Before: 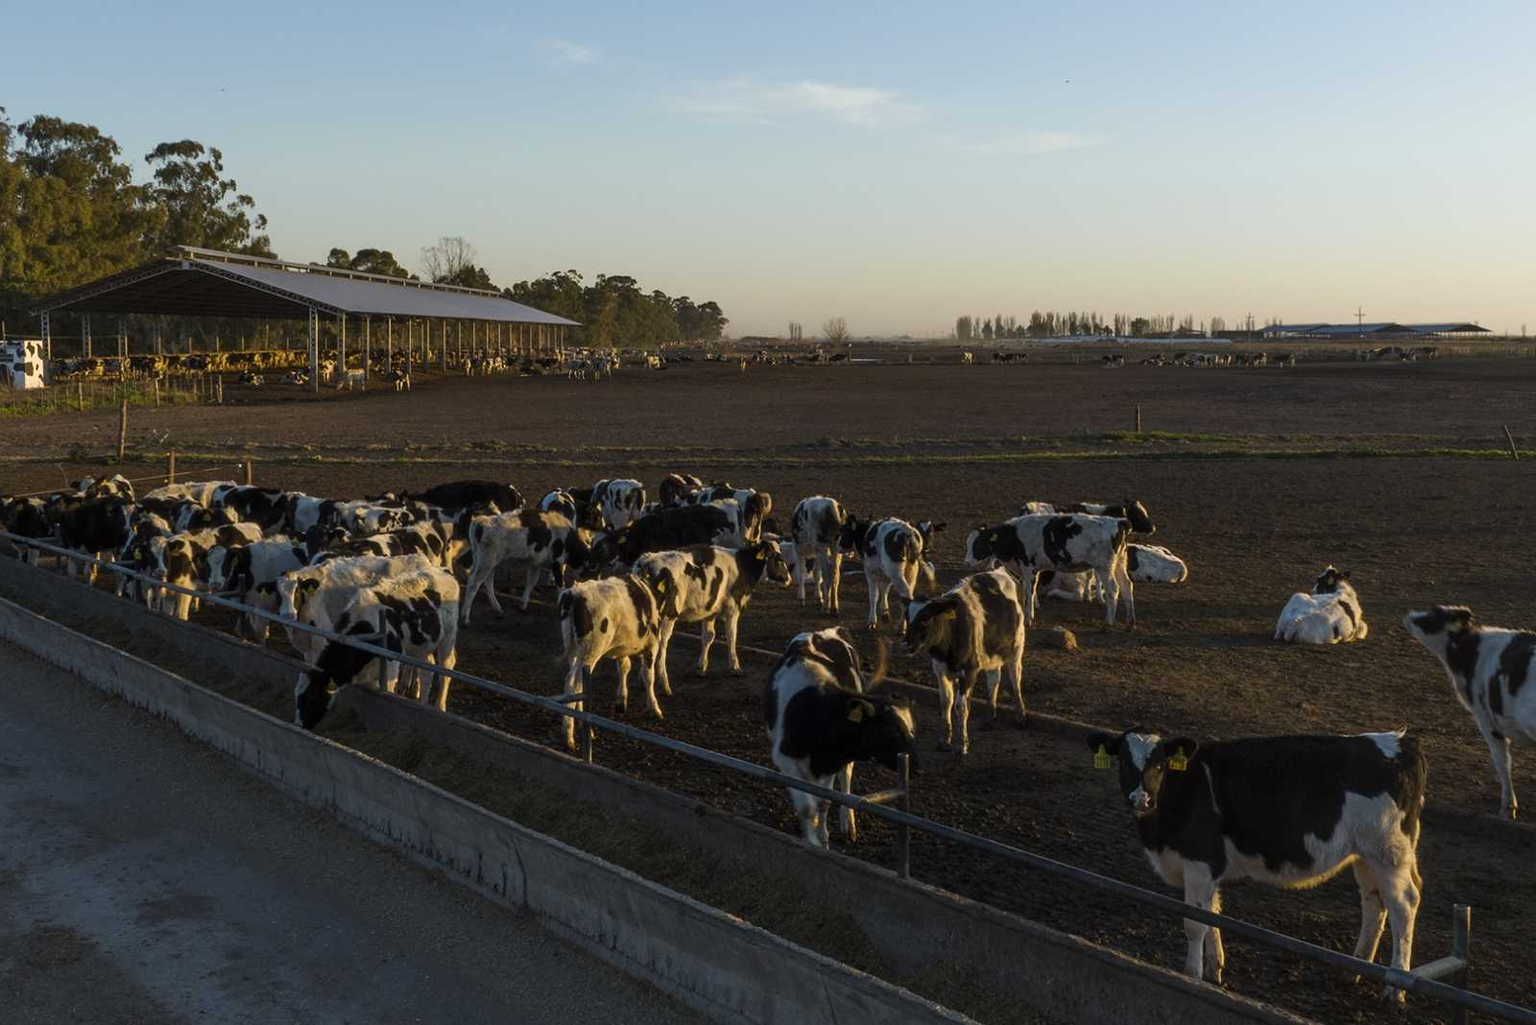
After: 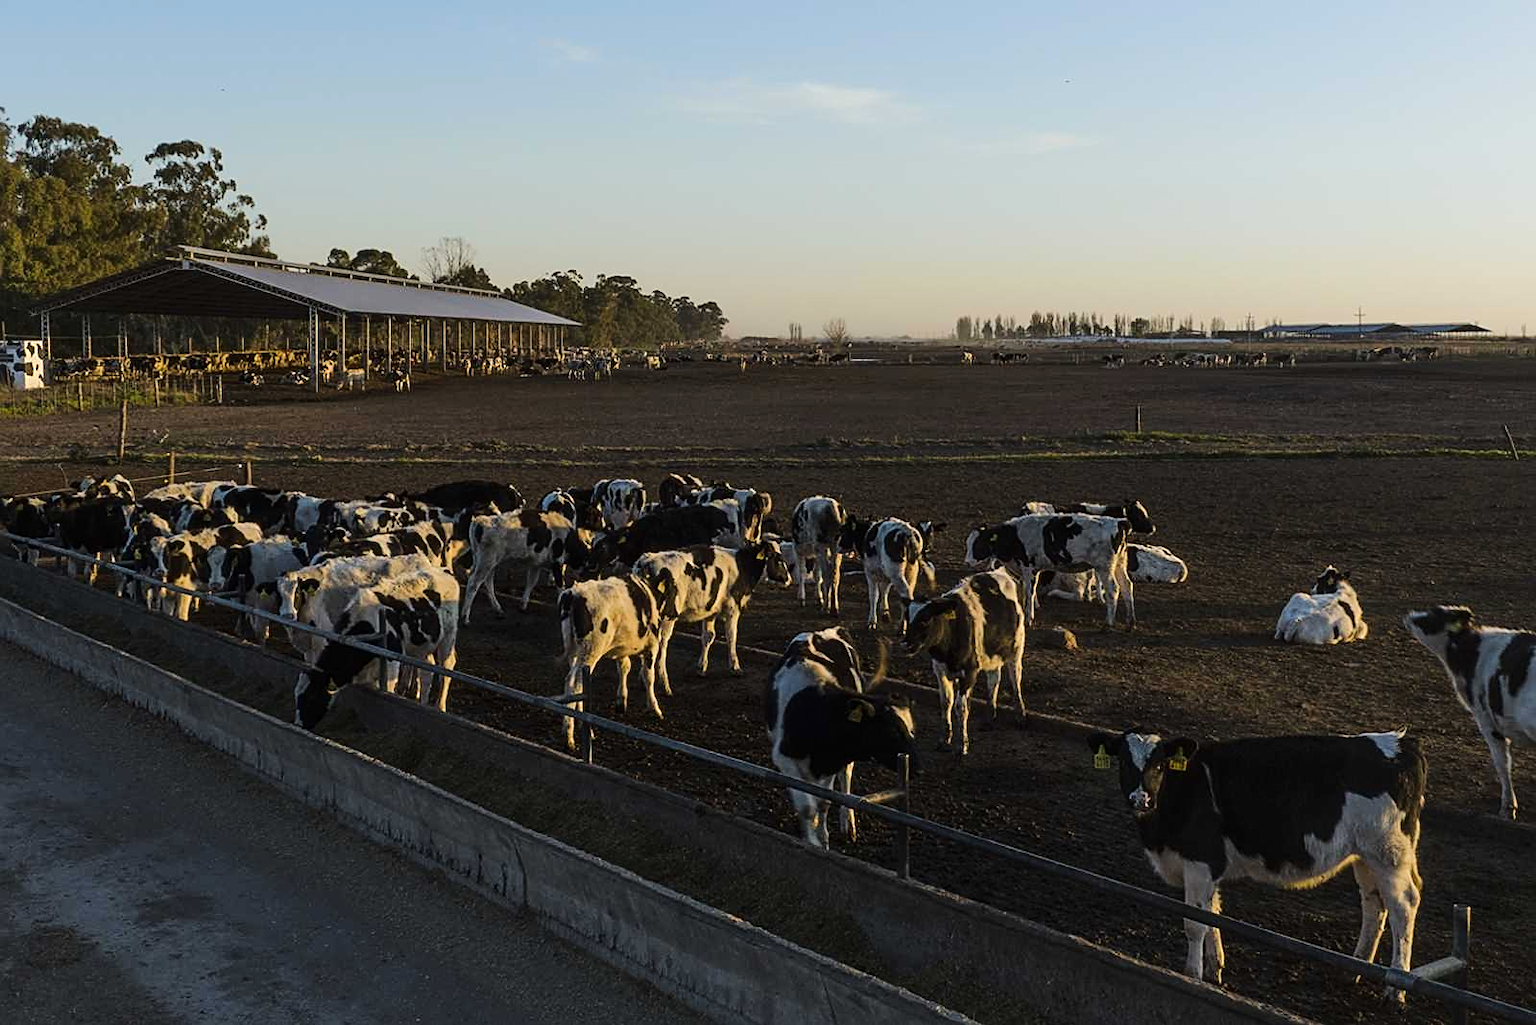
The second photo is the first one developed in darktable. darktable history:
tone curve: curves: ch0 [(0, 0) (0.003, 0.009) (0.011, 0.013) (0.025, 0.022) (0.044, 0.039) (0.069, 0.055) (0.1, 0.077) (0.136, 0.113) (0.177, 0.158) (0.224, 0.213) (0.277, 0.289) (0.335, 0.367) (0.399, 0.451) (0.468, 0.532) (0.543, 0.615) (0.623, 0.696) (0.709, 0.755) (0.801, 0.818) (0.898, 0.893) (1, 1)], color space Lab, linked channels, preserve colors none
sharpen: on, module defaults
